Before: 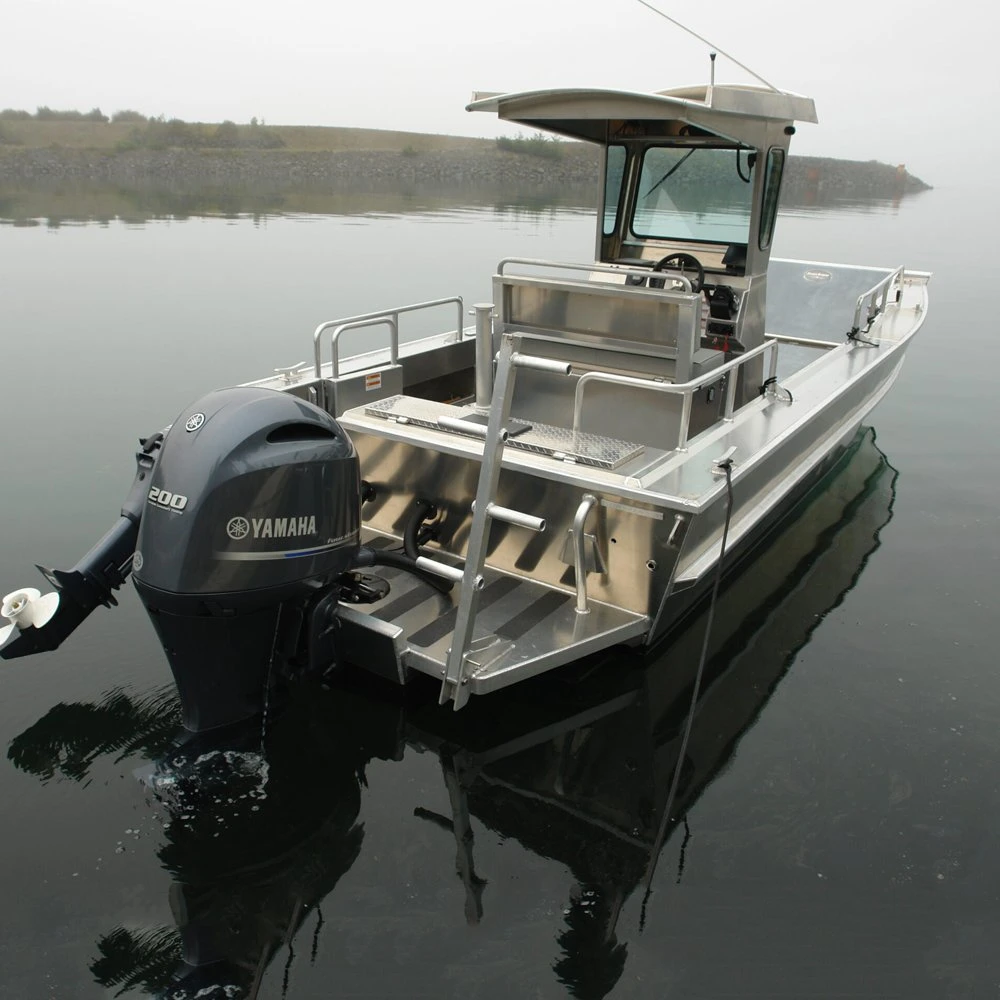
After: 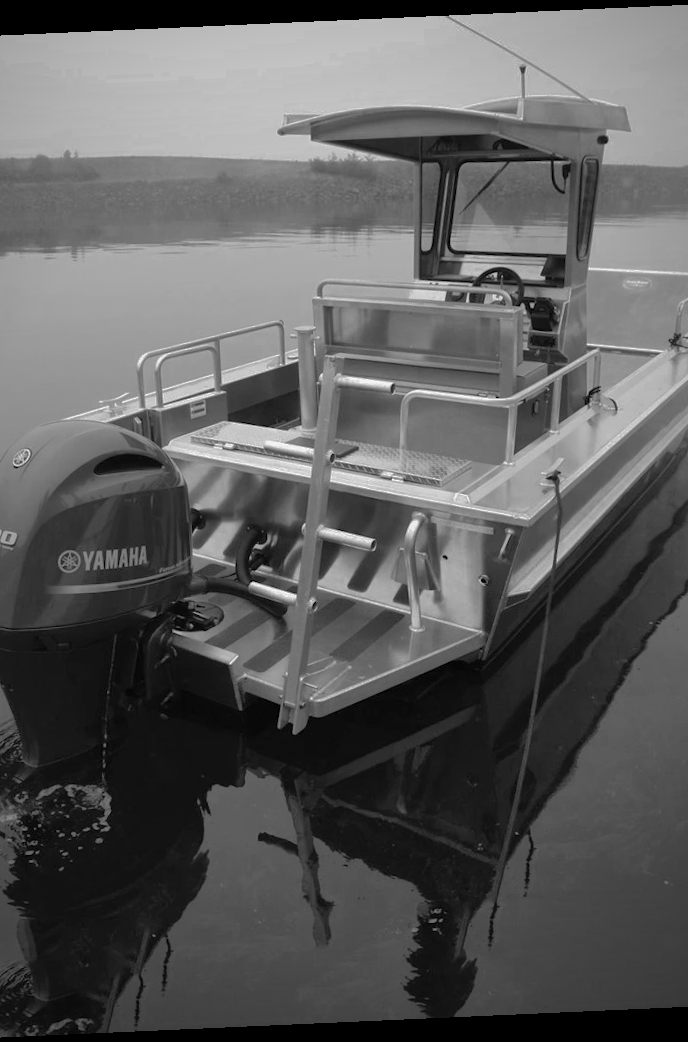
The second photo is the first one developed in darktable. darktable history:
velvia: strength 15%
crop and rotate: left 18.442%, right 15.508%
shadows and highlights: on, module defaults
vignetting: fall-off start 71.74%
color calibration: illuminant as shot in camera, x 0.37, y 0.382, temperature 4313.32 K
rotate and perspective: rotation -2.56°, automatic cropping off
color zones: curves: ch0 [(0.002, 0.593) (0.143, 0.417) (0.285, 0.541) (0.455, 0.289) (0.608, 0.327) (0.727, 0.283) (0.869, 0.571) (1, 0.603)]; ch1 [(0, 0) (0.143, 0) (0.286, 0) (0.429, 0) (0.571, 0) (0.714, 0) (0.857, 0)]
